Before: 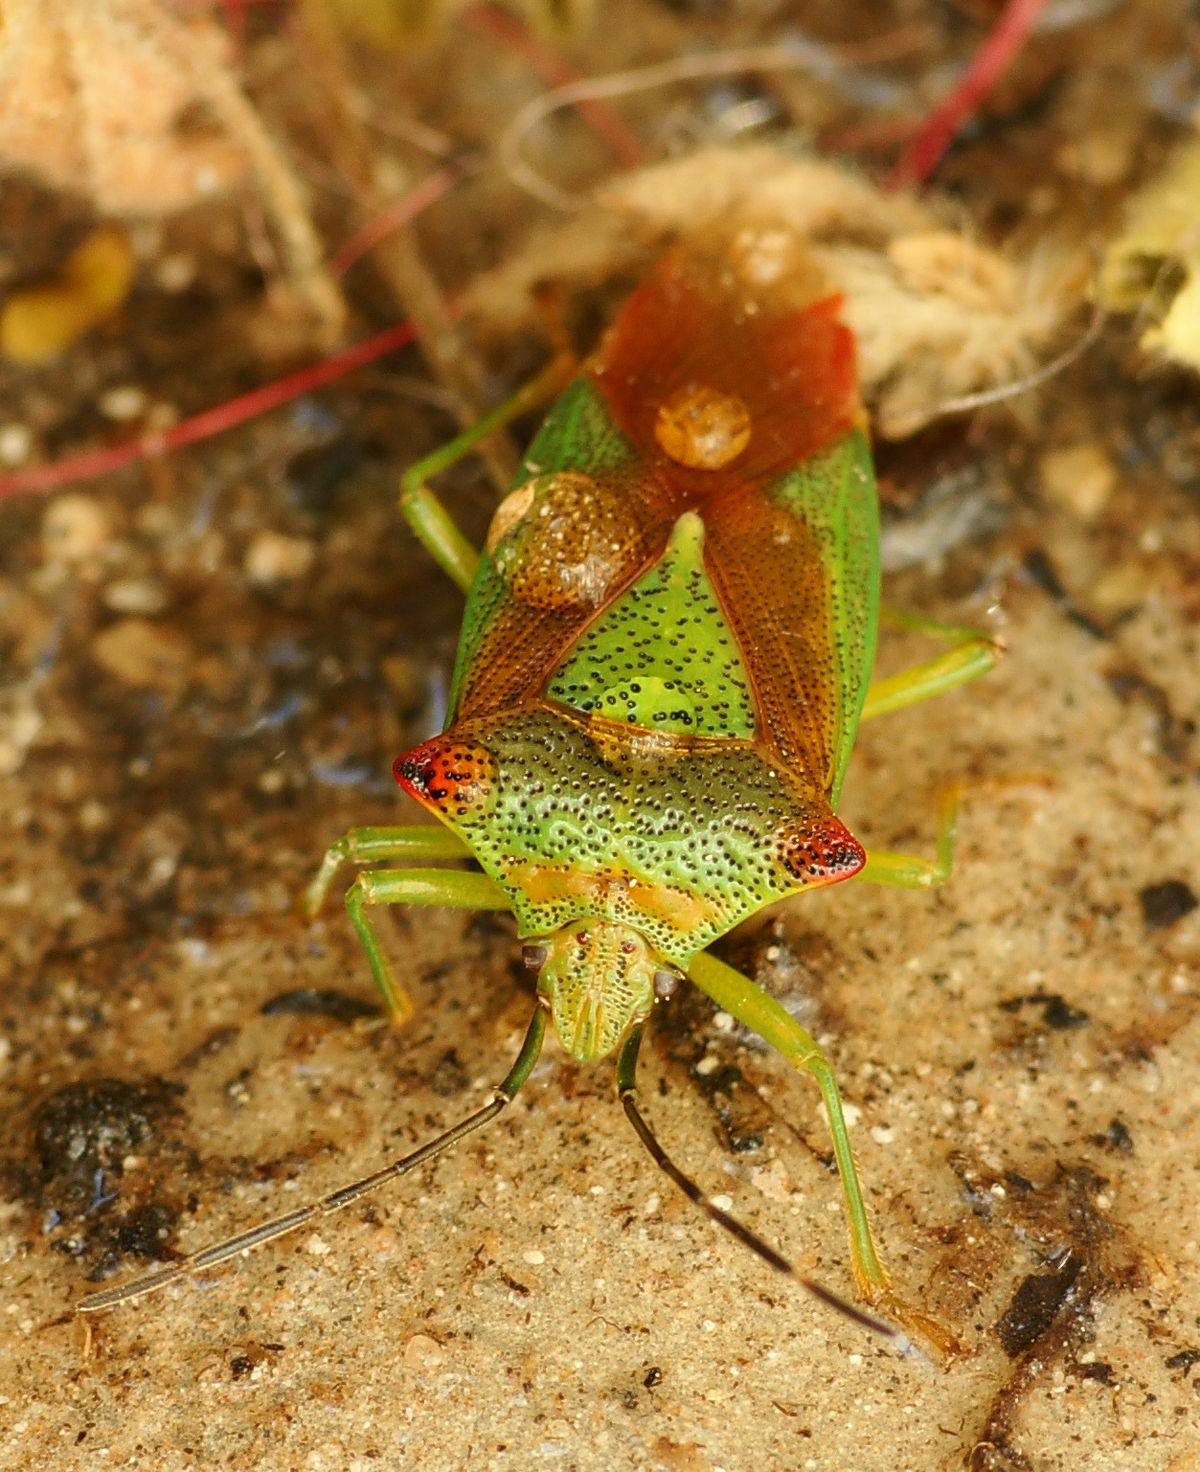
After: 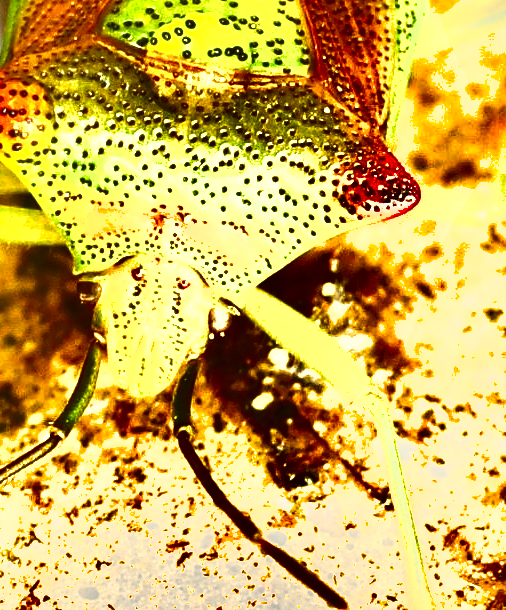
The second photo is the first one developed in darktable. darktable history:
color balance rgb: linear chroma grading › shadows -8.444%, linear chroma grading › global chroma 9.967%, perceptual saturation grading › global saturation 0.119%, perceptual brilliance grading › global brilliance 24.91%
shadows and highlights: shadows 59.5, highlights -60.32, soften with gaussian
exposure: black level correction 0, exposure 0.933 EV, compensate highlight preservation false
crop: left 37.115%, top 45.113%, right 20.643%, bottom 13.426%
